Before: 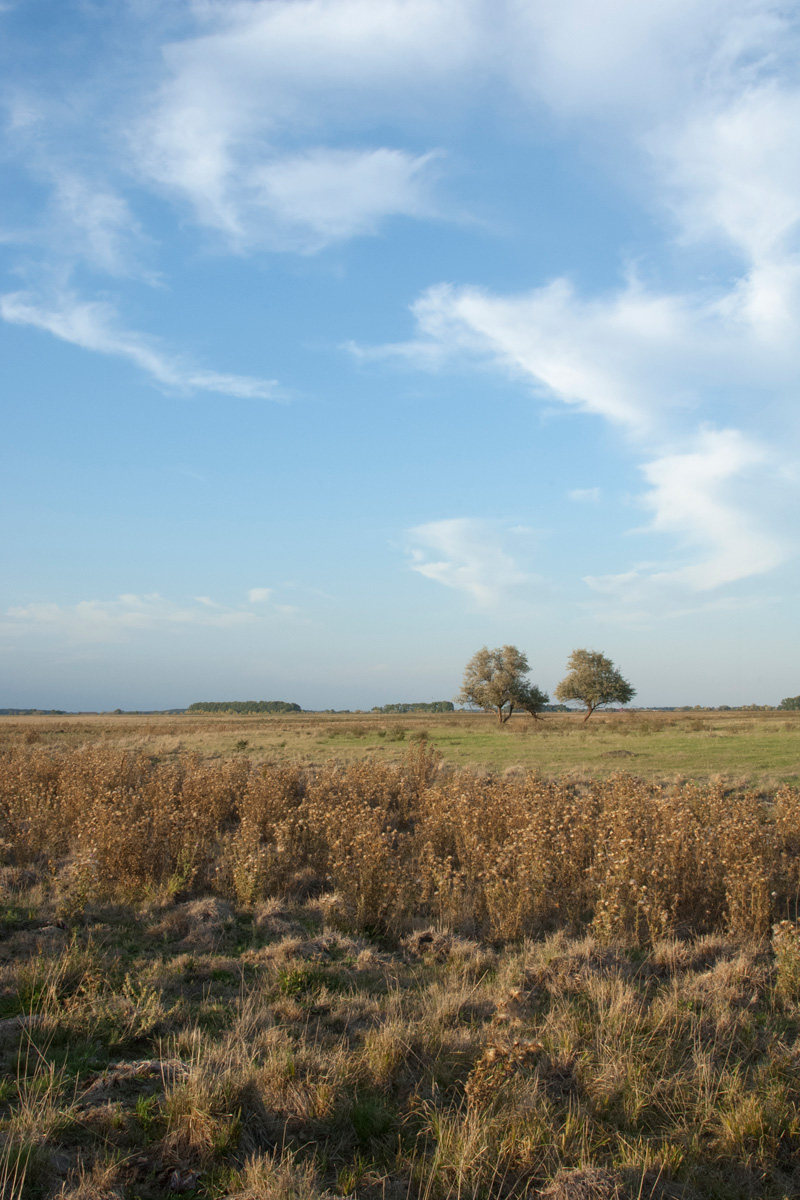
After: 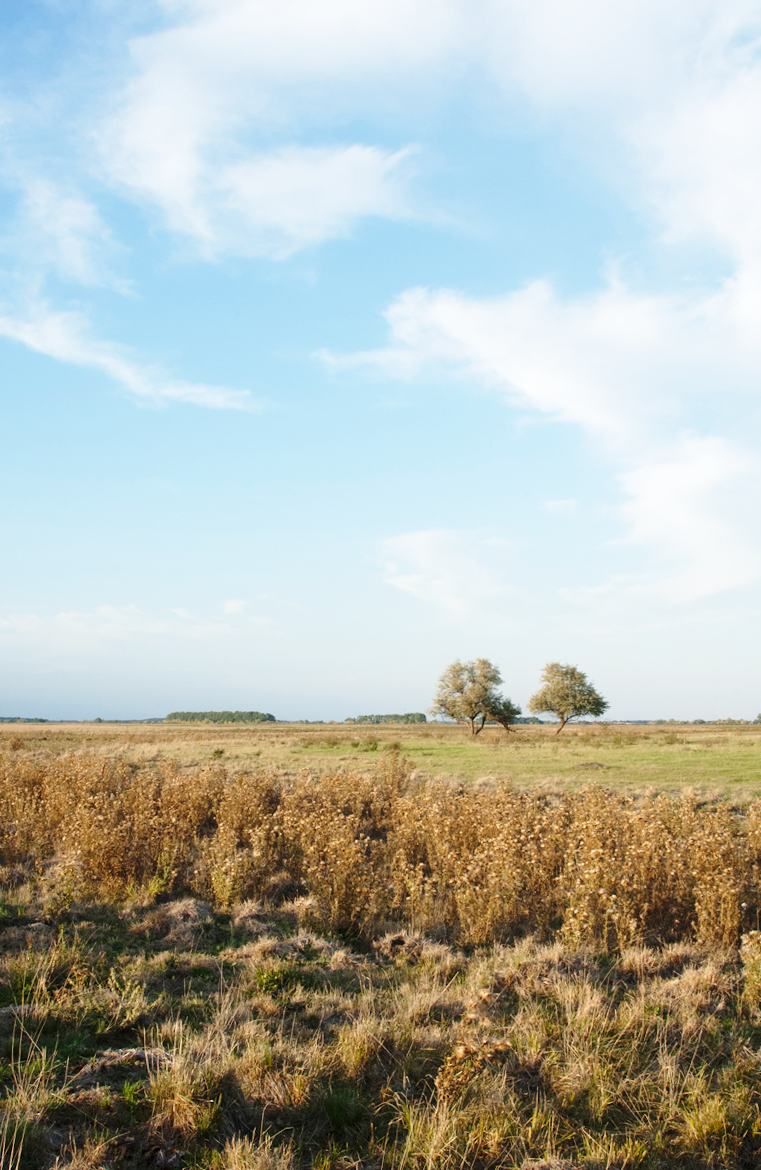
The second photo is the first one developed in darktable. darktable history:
base curve: curves: ch0 [(0, 0) (0.028, 0.03) (0.121, 0.232) (0.46, 0.748) (0.859, 0.968) (1, 1)], preserve colors none
rotate and perspective: rotation 0.074°, lens shift (vertical) 0.096, lens shift (horizontal) -0.041, crop left 0.043, crop right 0.952, crop top 0.024, crop bottom 0.979
